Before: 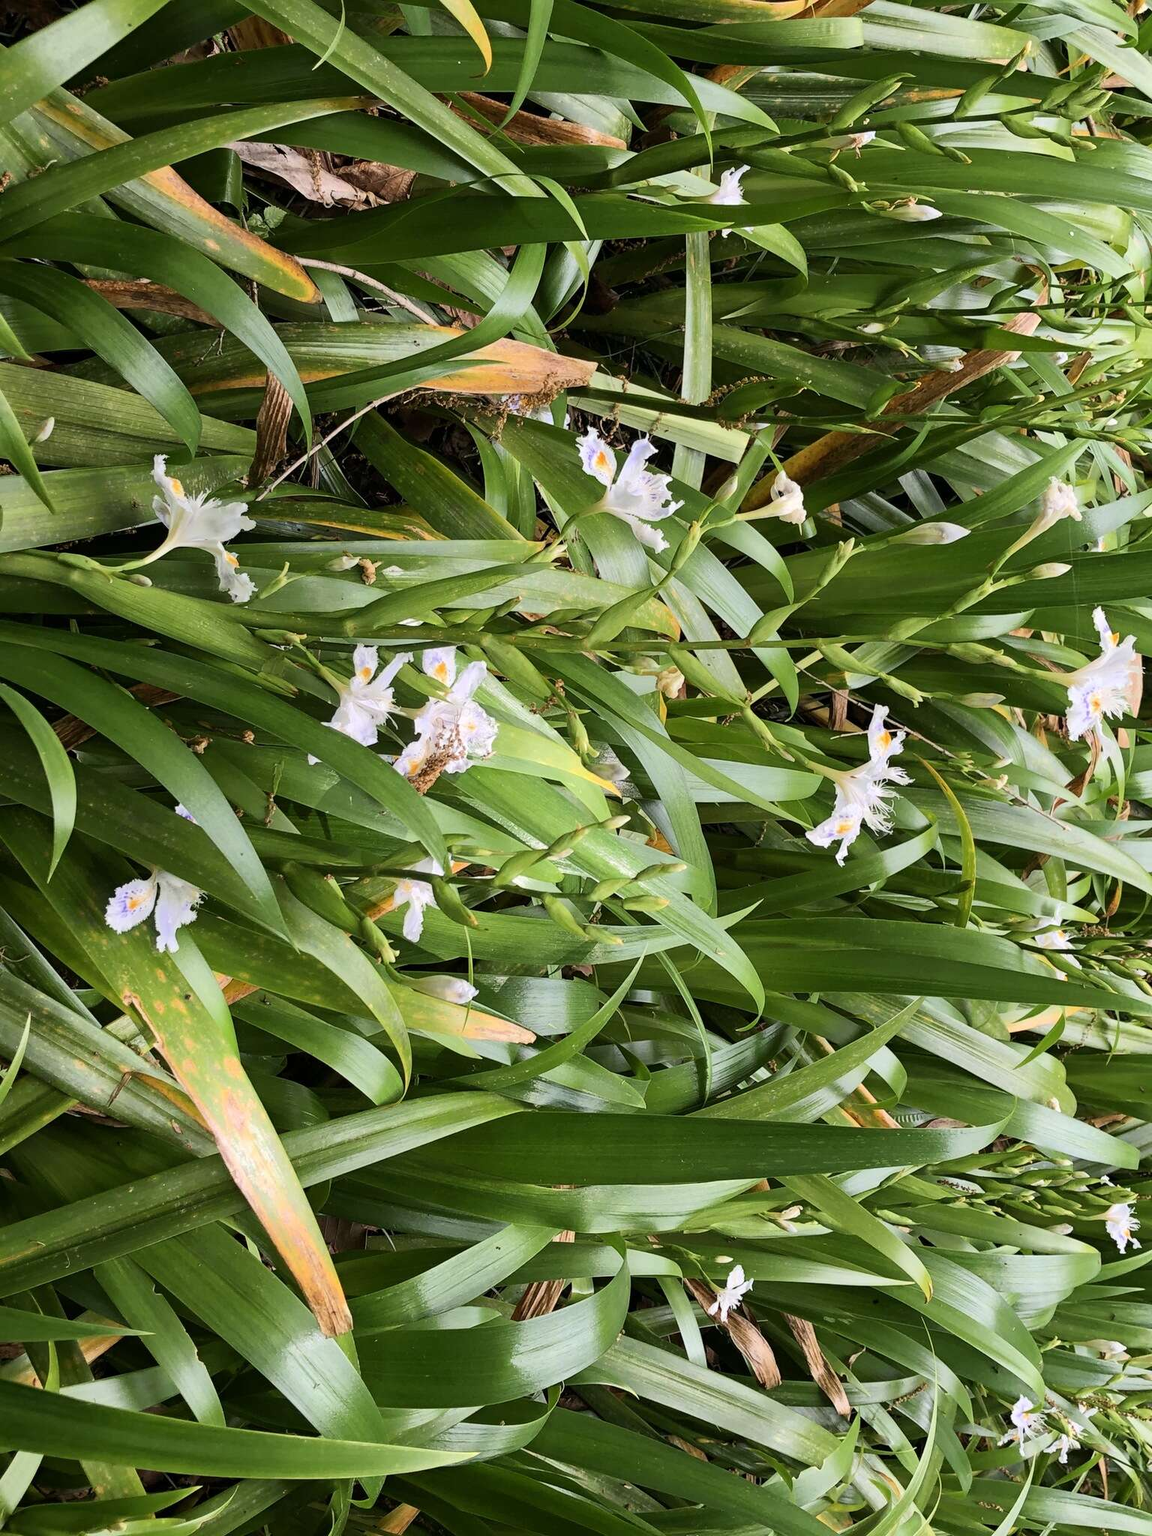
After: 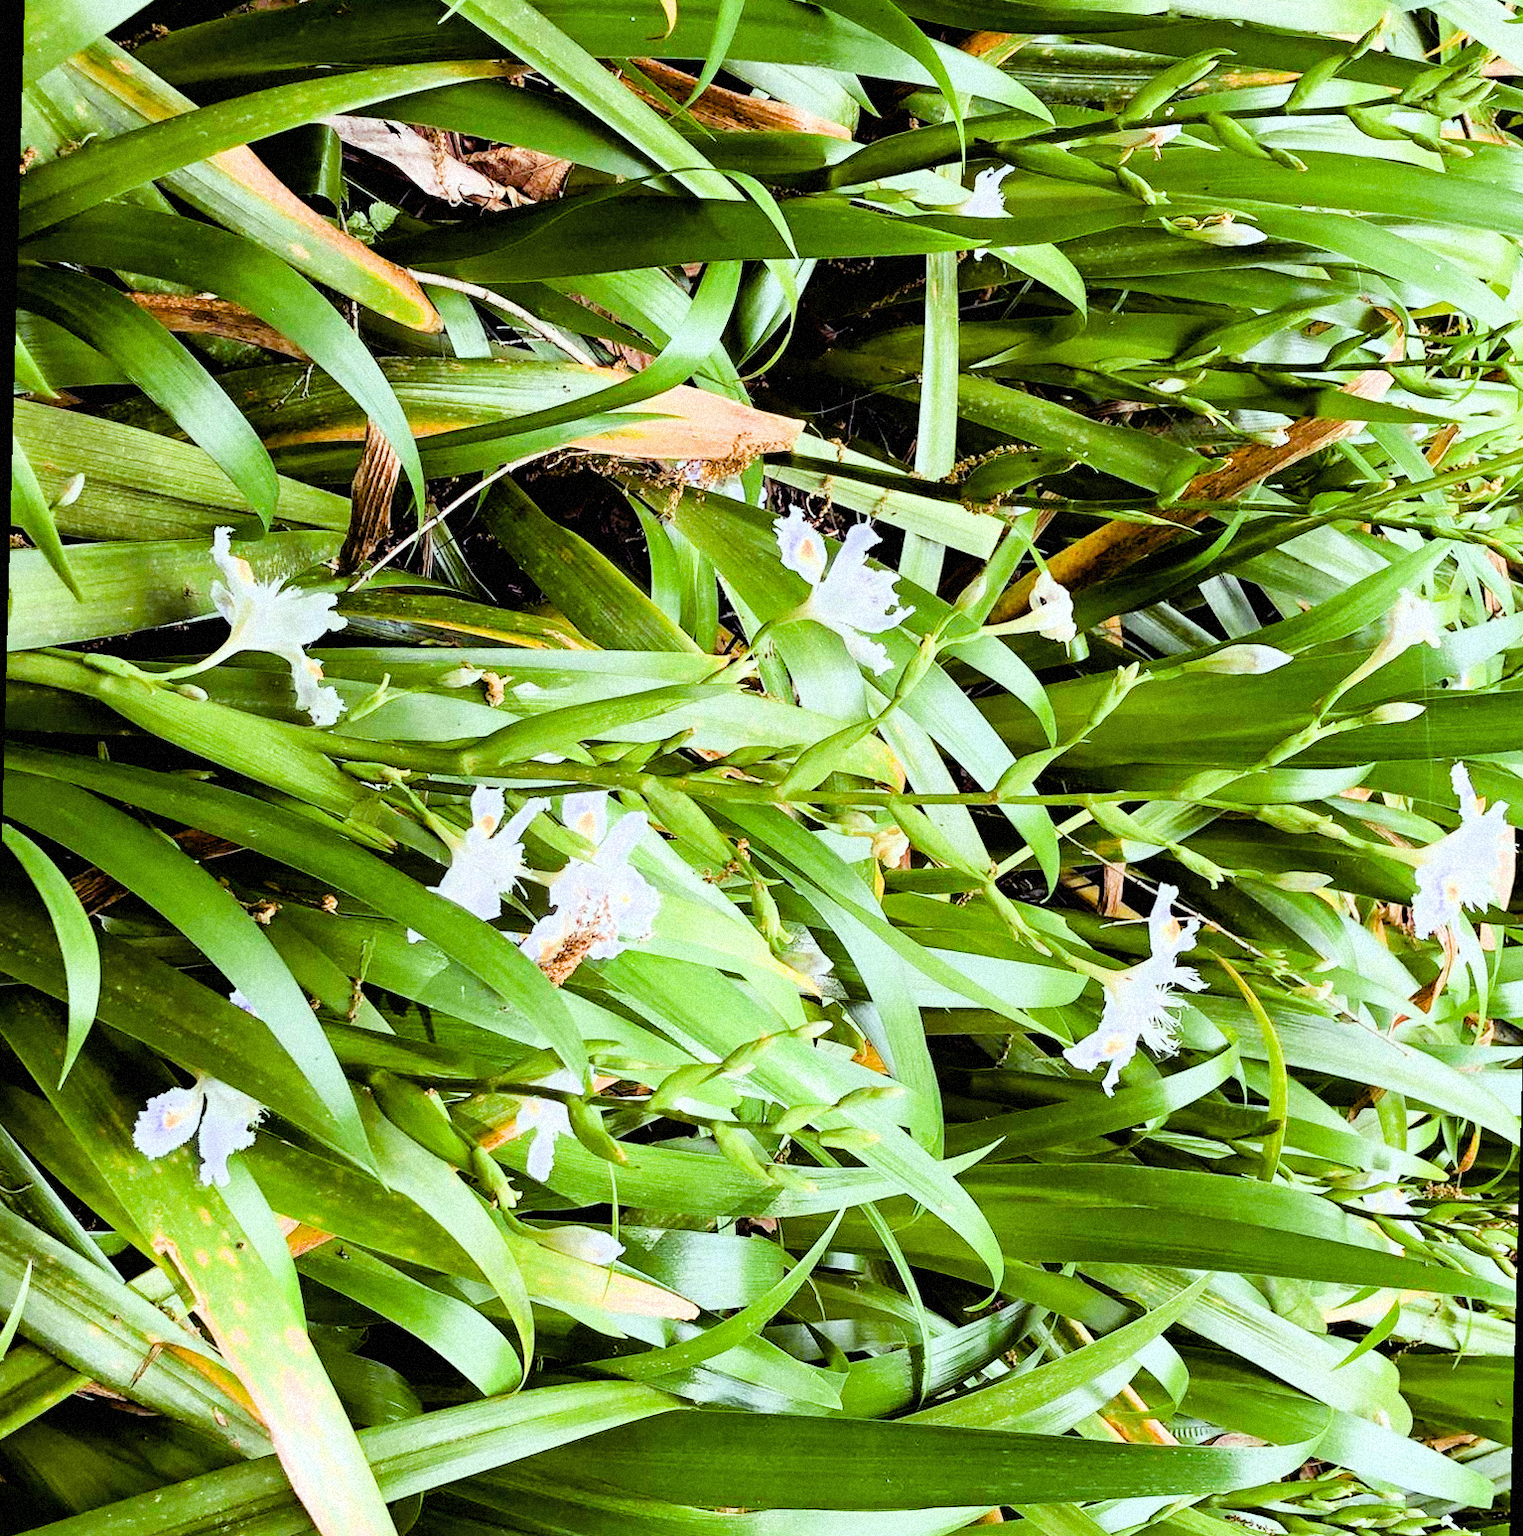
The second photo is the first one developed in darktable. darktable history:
color balance rgb: shadows lift › luminance -21.66%, shadows lift › chroma 8.98%, shadows lift › hue 283.37°, power › chroma 1.05%, power › hue 25.59°, highlights gain › luminance 6.08%, highlights gain › chroma 2.55%, highlights gain › hue 90°, global offset › luminance -0.87%, perceptual saturation grading › global saturation 25%, perceptual saturation grading › highlights -28.39%, perceptual saturation grading › shadows 33.98%
filmic rgb: black relative exposure -5 EV, hardness 2.88, contrast 1.2
shadows and highlights: shadows 25, highlights -25
crop: bottom 19.644%
exposure: black level correction 0, exposure 1.45 EV, compensate exposure bias true, compensate highlight preservation false
white balance: red 0.924, blue 1.095
rotate and perspective: rotation 1.57°, crop left 0.018, crop right 0.982, crop top 0.039, crop bottom 0.961
grain: mid-tones bias 0%
